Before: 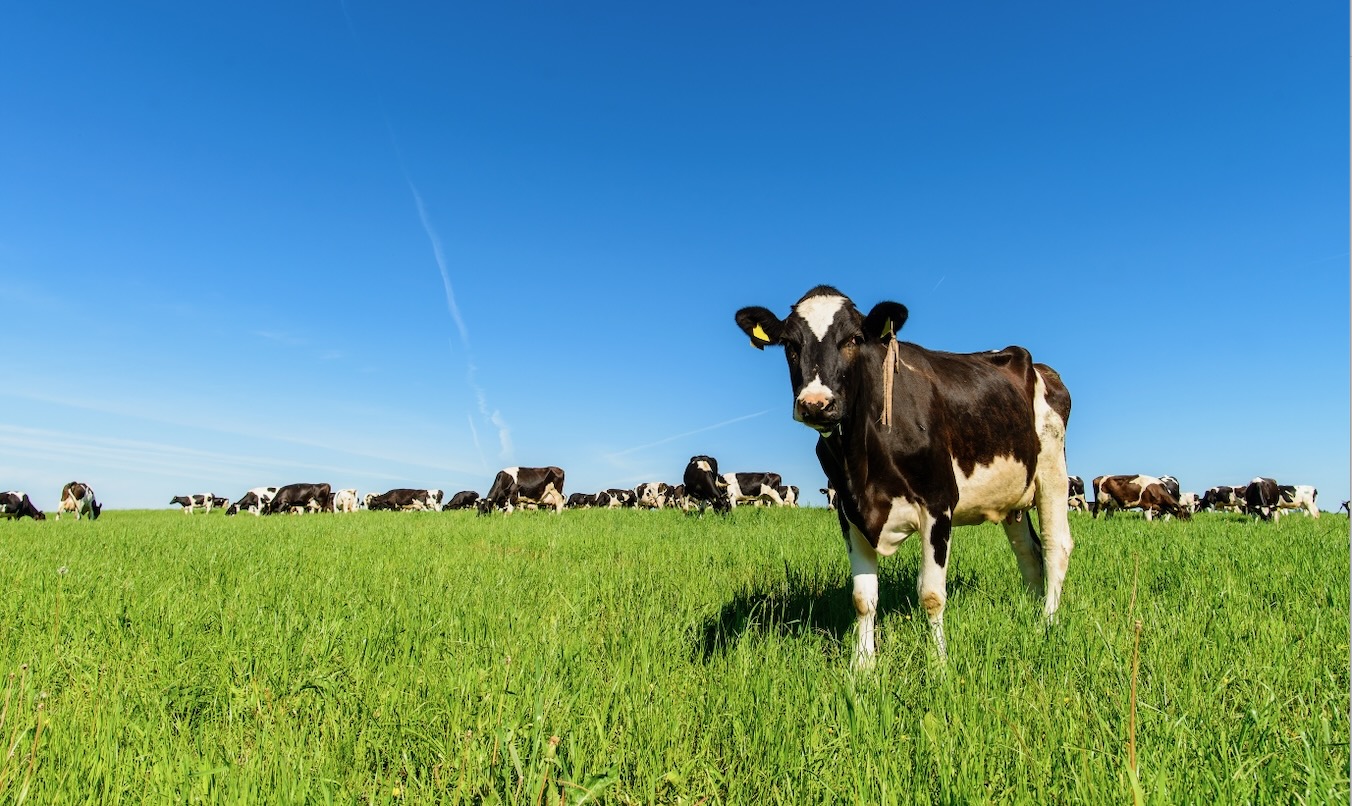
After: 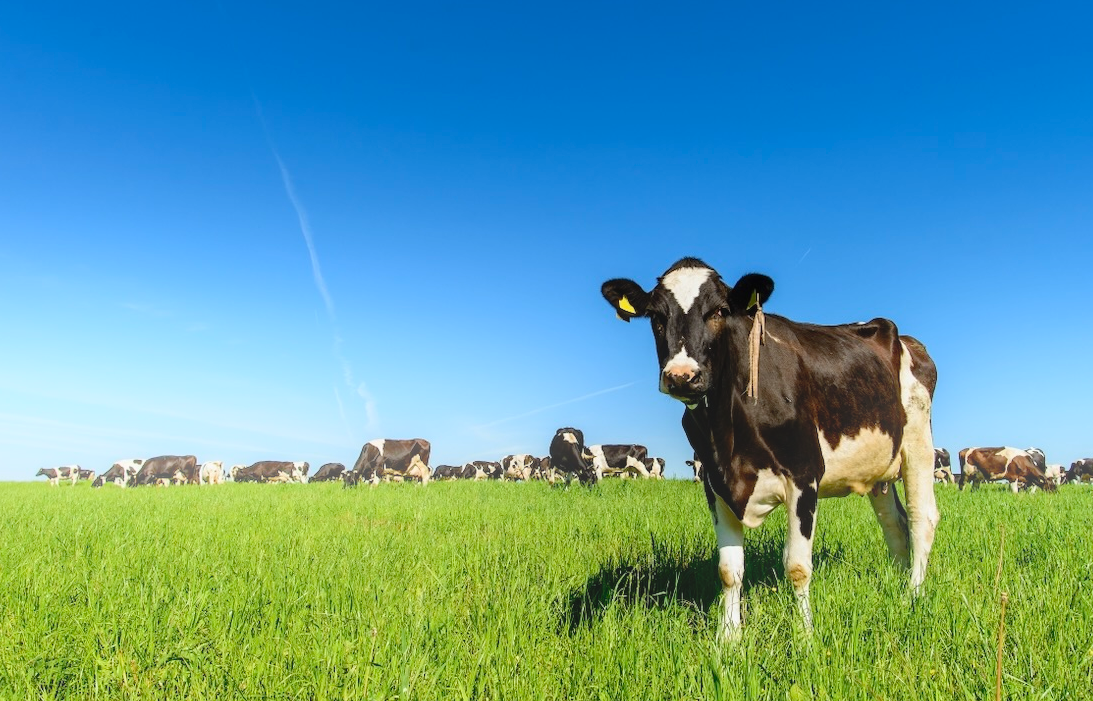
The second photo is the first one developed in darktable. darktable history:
white balance: red 0.986, blue 1.01
bloom: on, module defaults
crop: left 9.929%, top 3.475%, right 9.188%, bottom 9.529%
